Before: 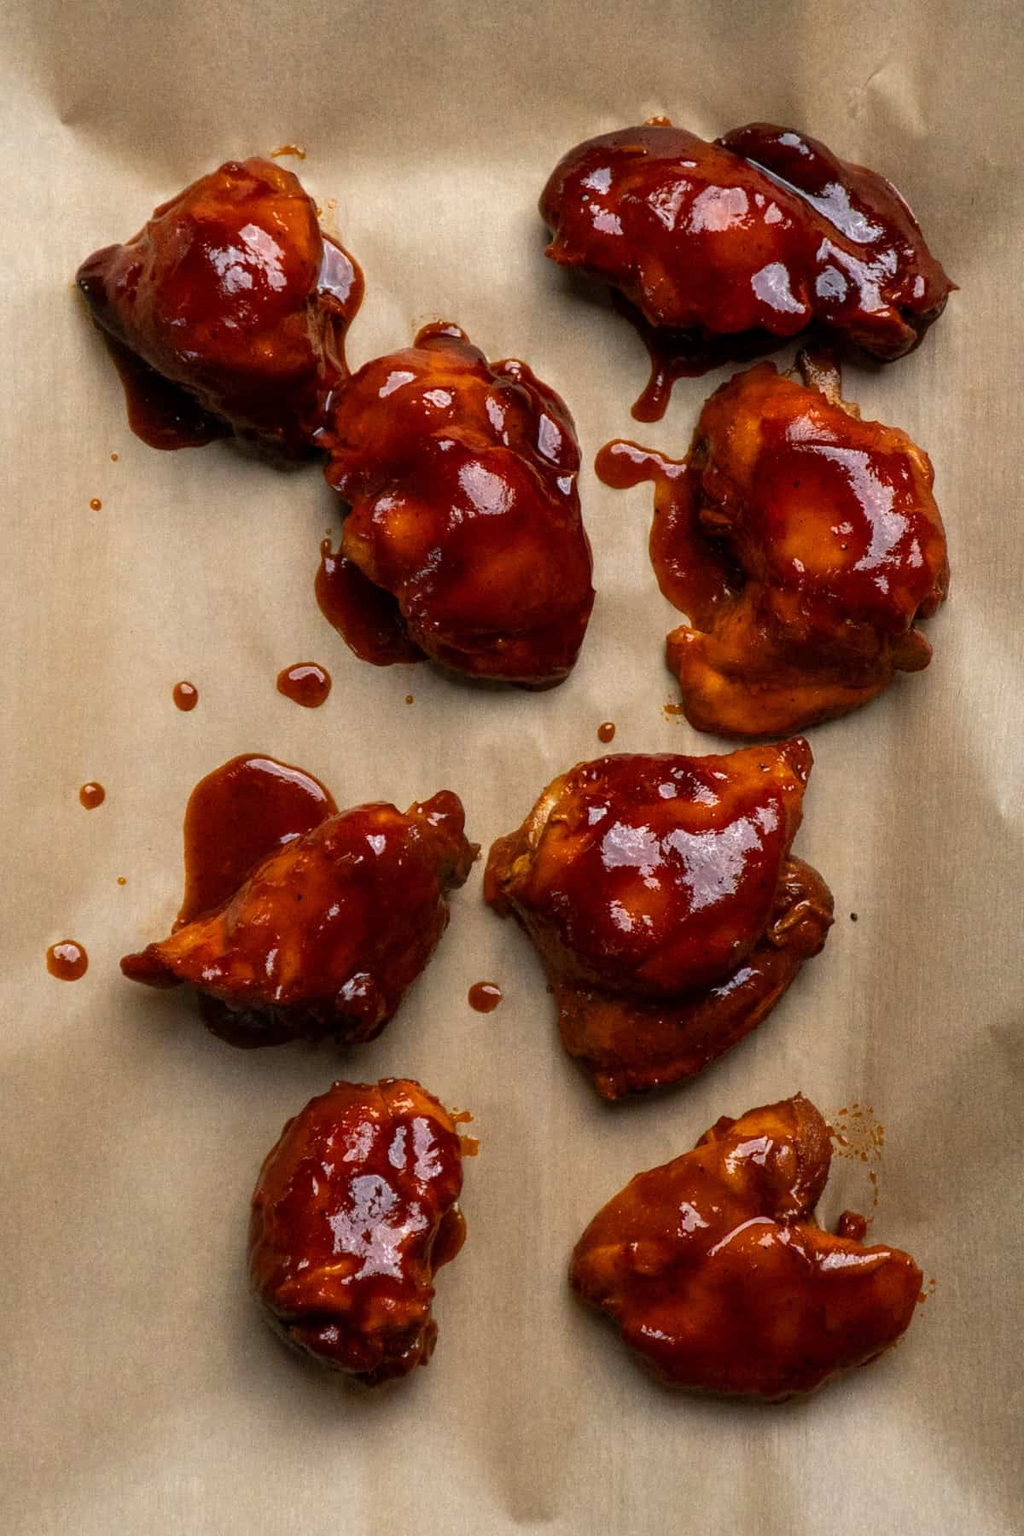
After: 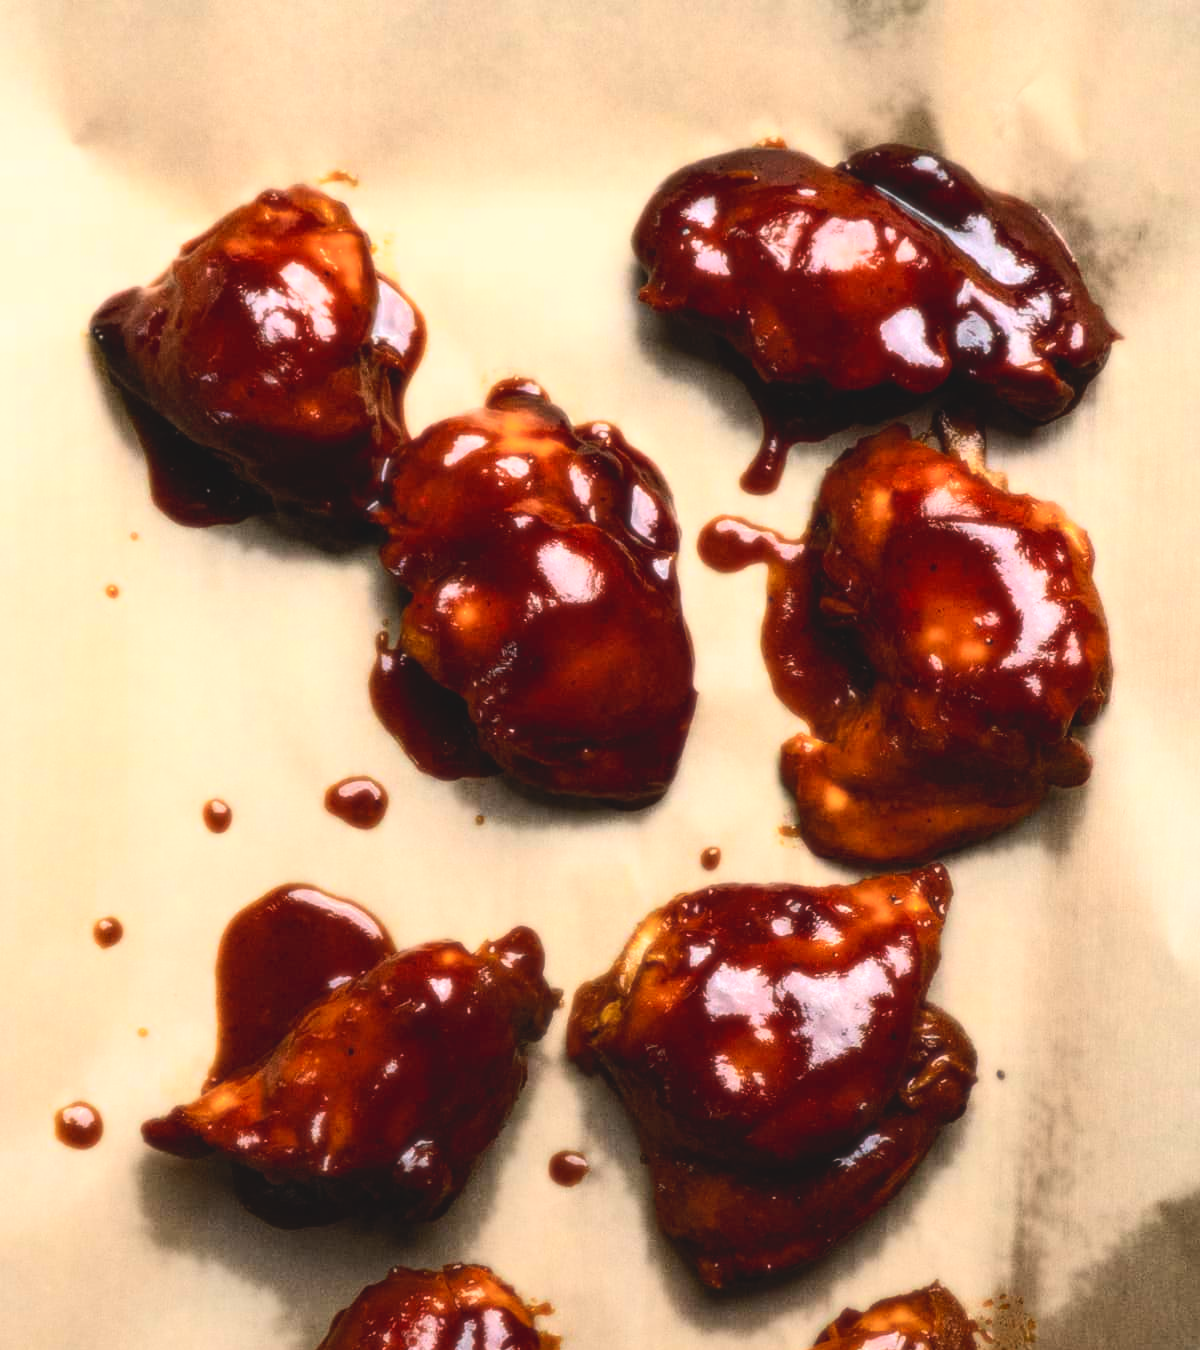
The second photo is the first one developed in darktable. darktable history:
tone equalizer: -8 EV -0.75 EV, -7 EV -0.7 EV, -6 EV -0.6 EV, -5 EV -0.4 EV, -3 EV 0.4 EV, -2 EV 0.6 EV, -1 EV 0.7 EV, +0 EV 0.75 EV, edges refinement/feathering 500, mask exposure compensation -1.57 EV, preserve details no
graduated density: rotation -180°, offset 27.42
crop: bottom 24.988%
bloom: size 0%, threshold 54.82%, strength 8.31%
lowpass: radius 0.1, contrast 0.85, saturation 1.1, unbound 0
